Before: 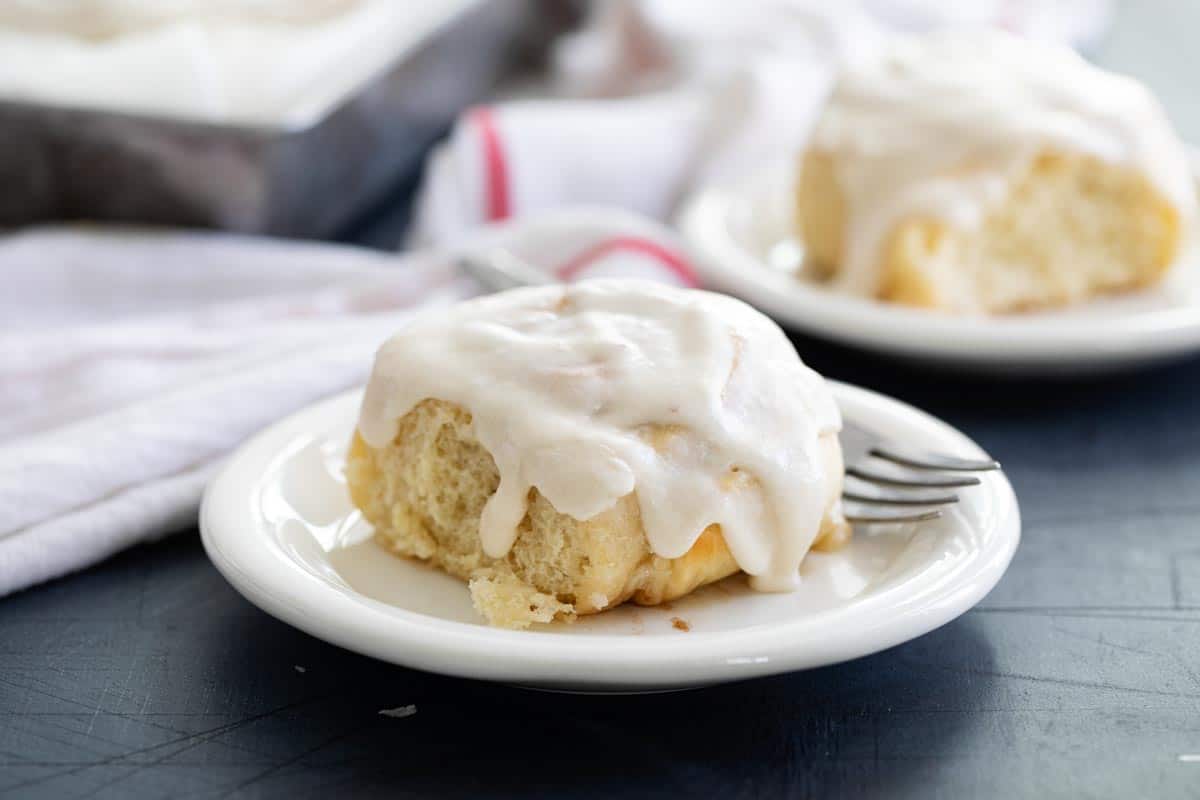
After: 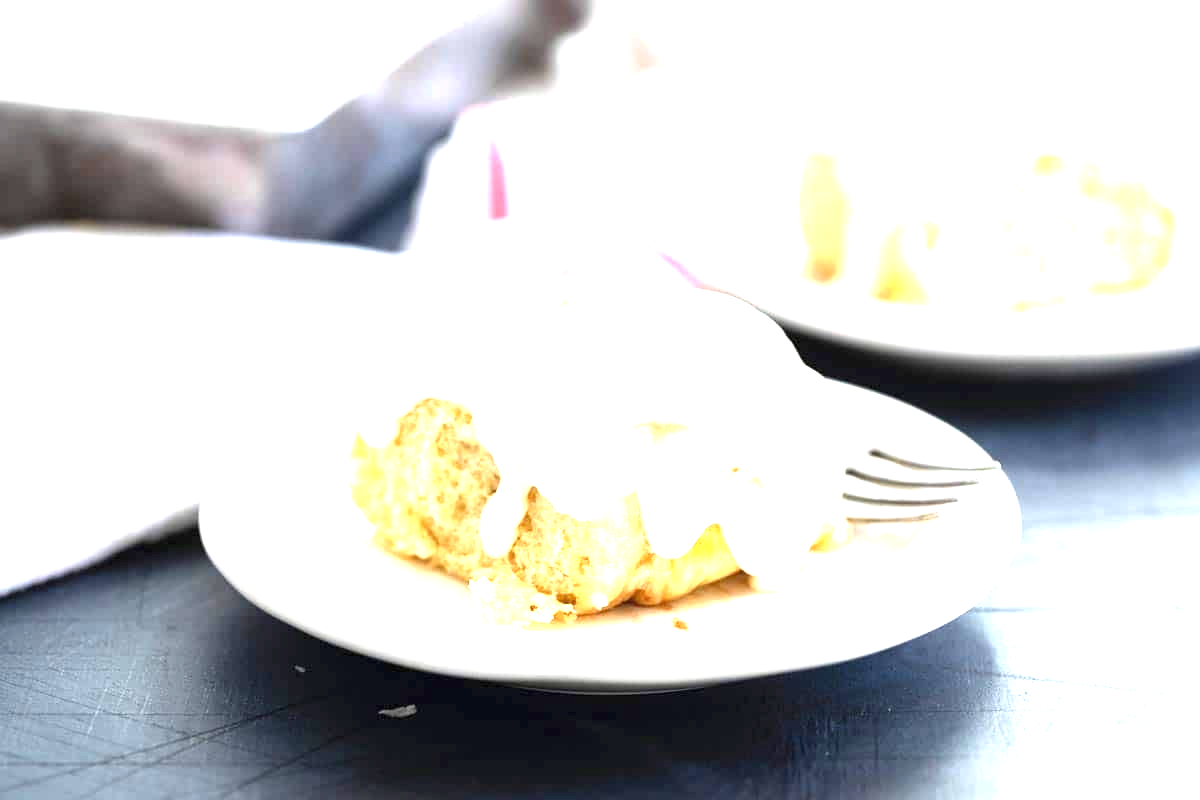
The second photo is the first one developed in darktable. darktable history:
exposure: black level correction 0, exposure 1.935 EV, compensate highlight preservation false
